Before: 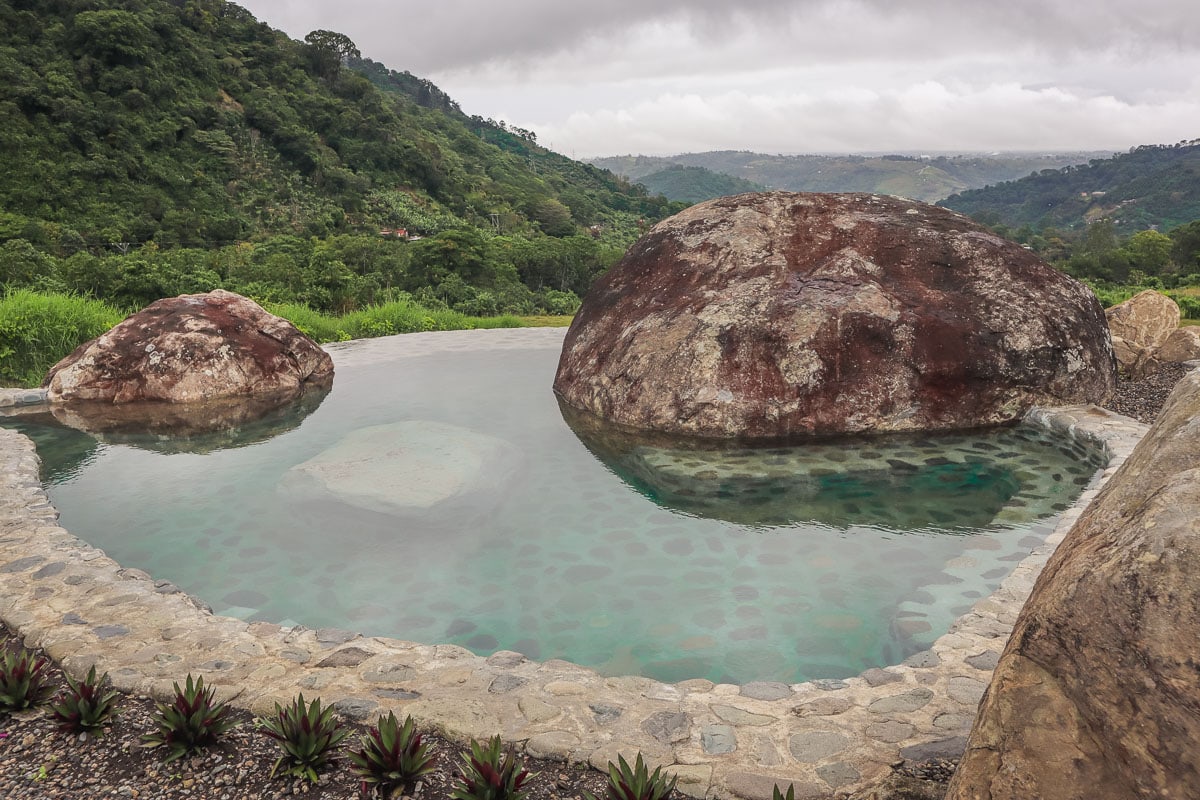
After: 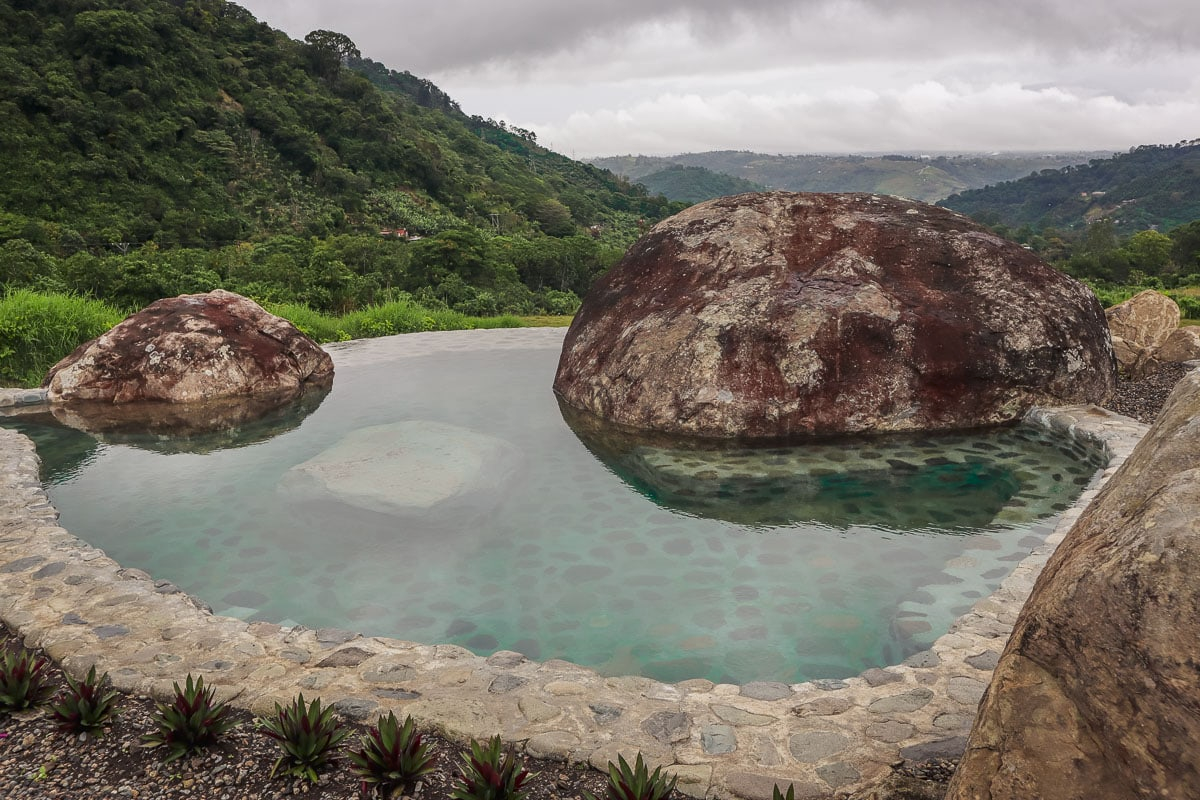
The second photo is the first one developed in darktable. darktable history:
contrast brightness saturation: brightness -0.09
